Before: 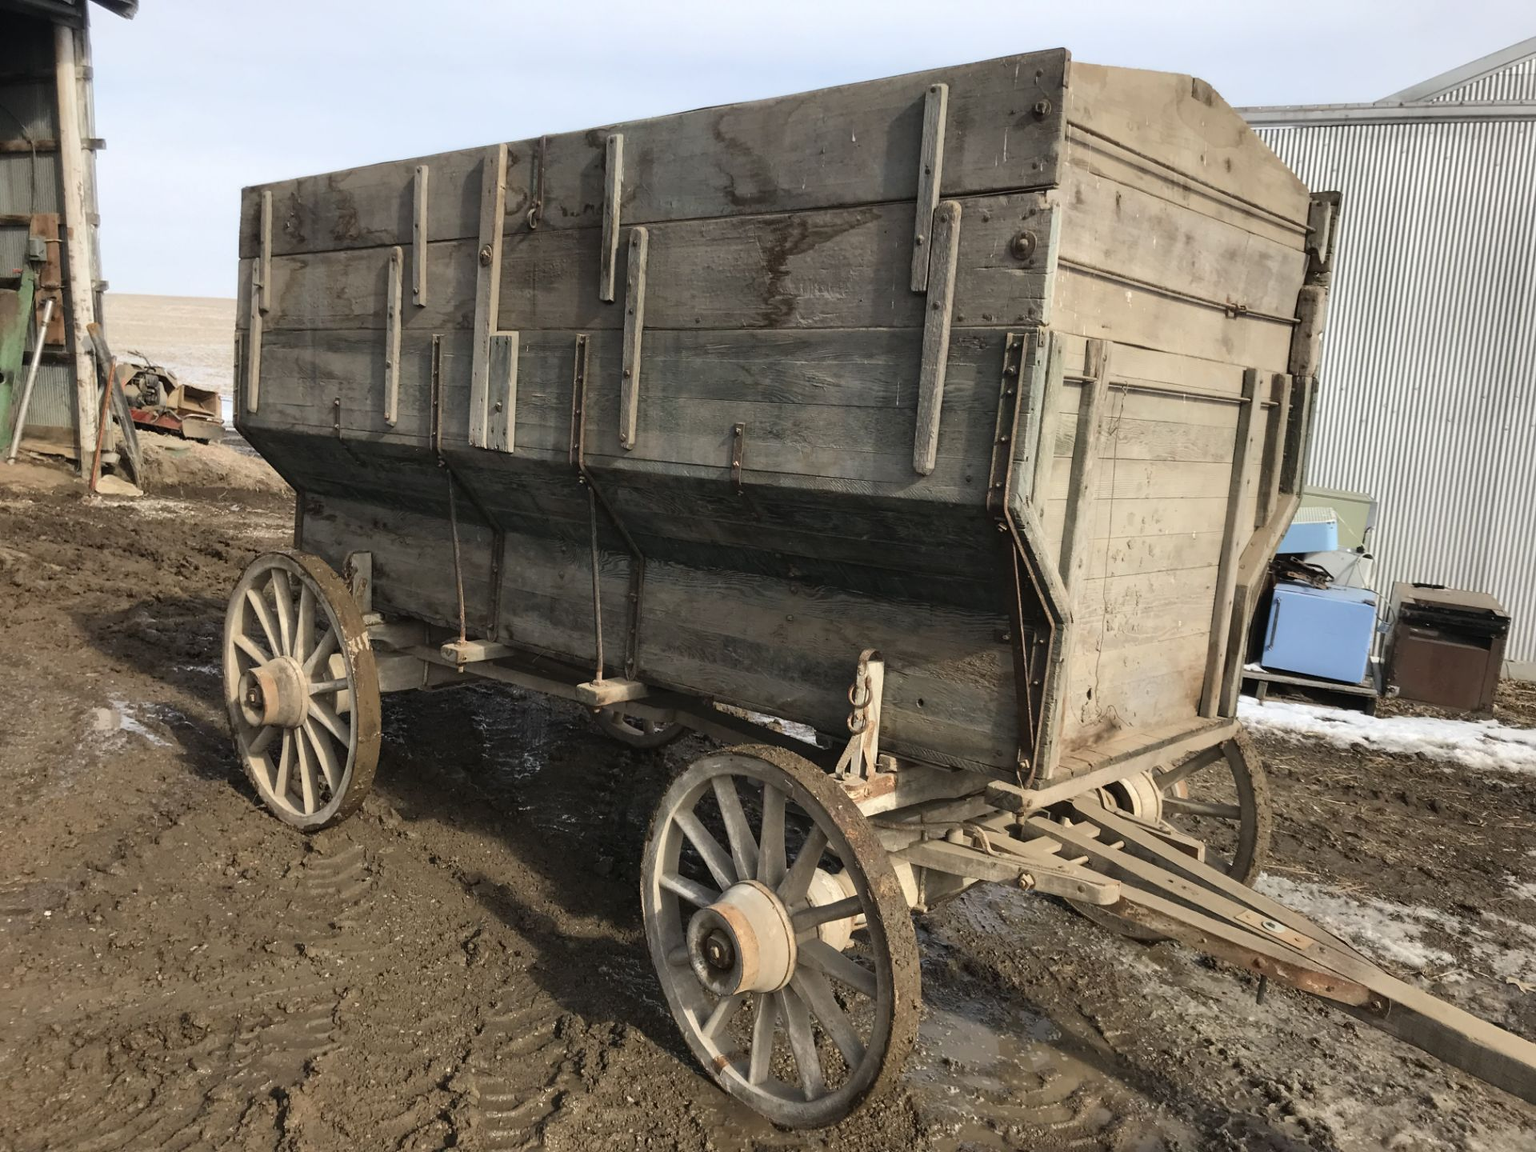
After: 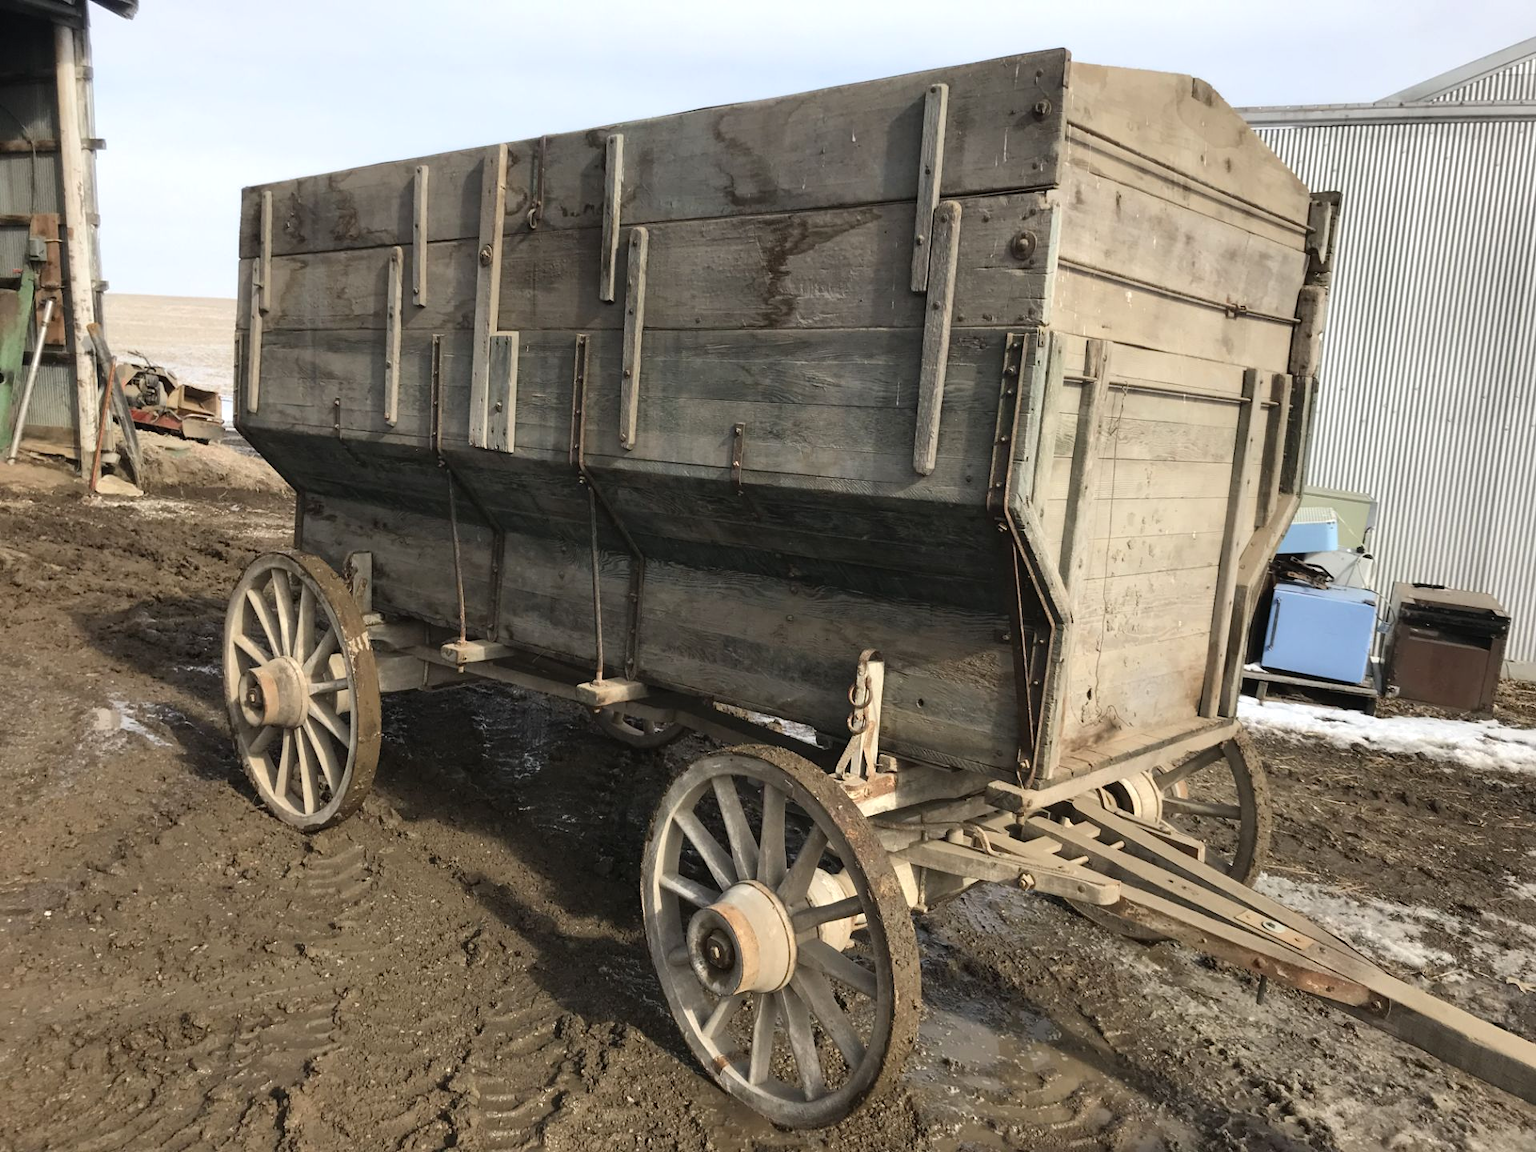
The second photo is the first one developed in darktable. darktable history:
levels: white 99.95%, levels [0, 0.48, 0.961]
